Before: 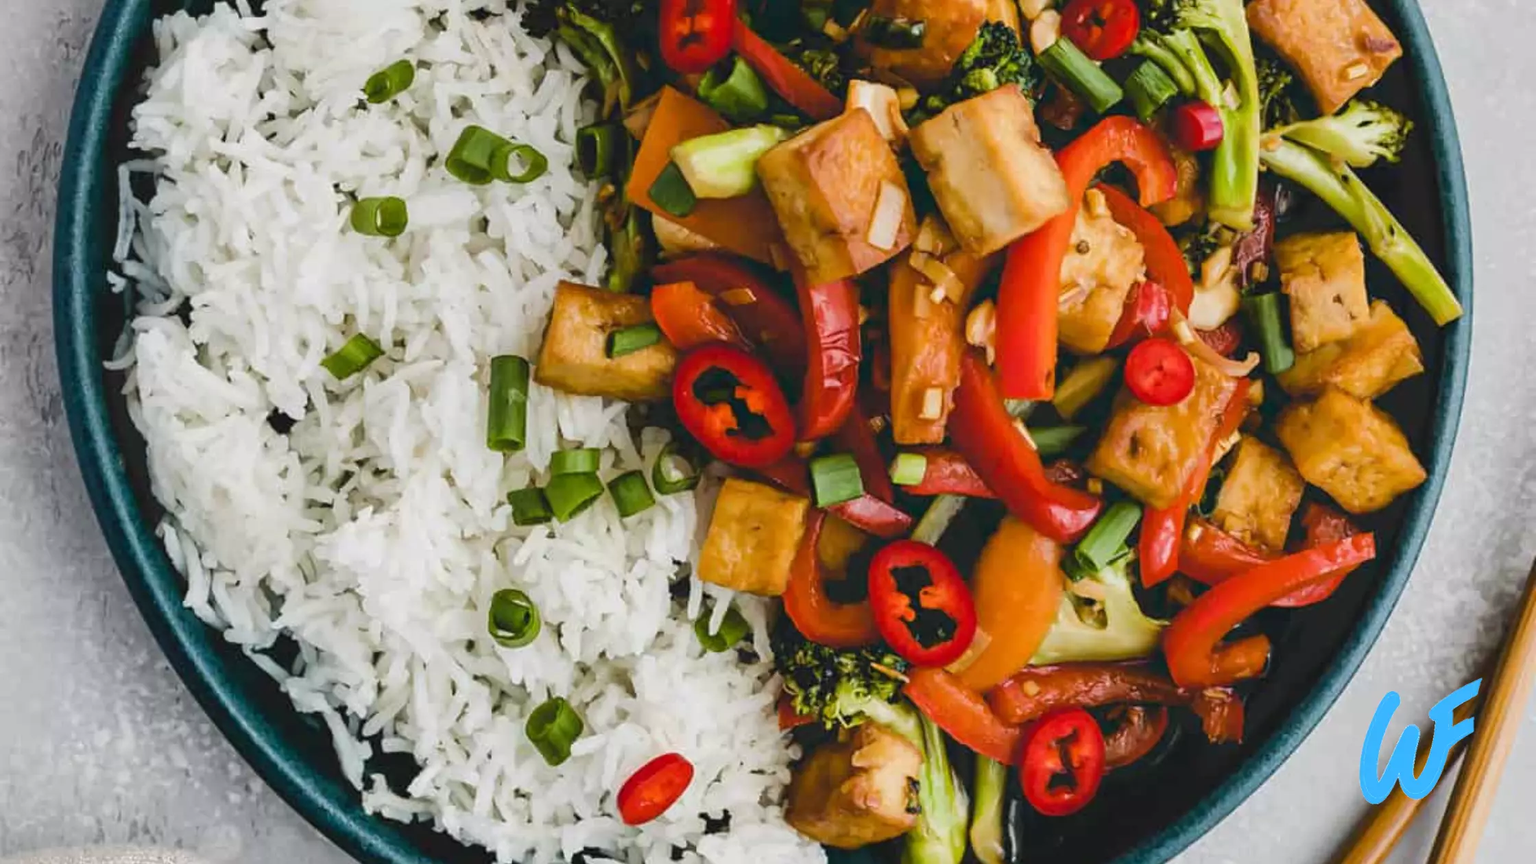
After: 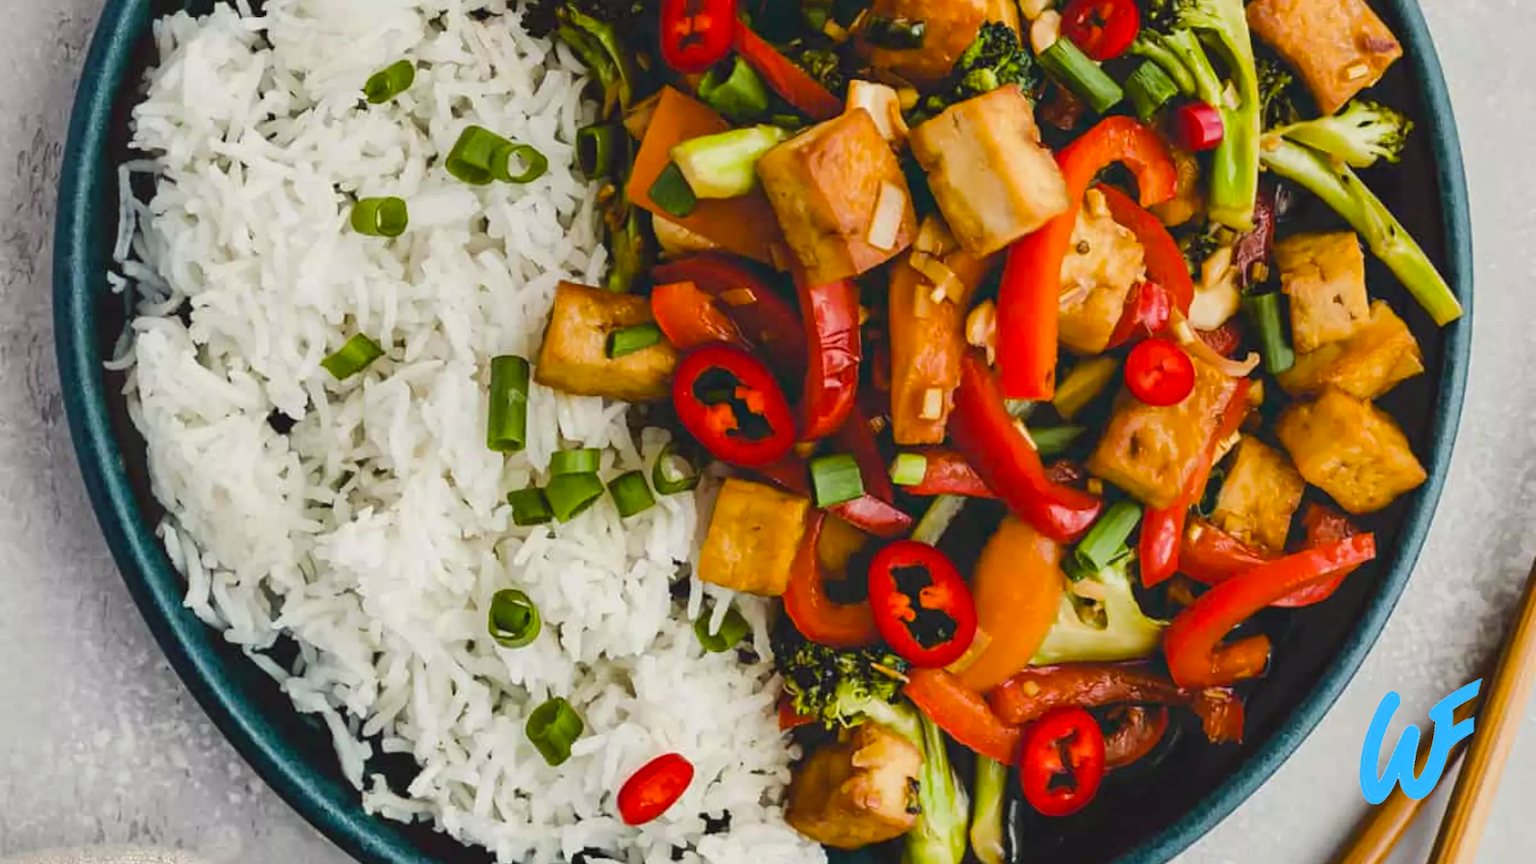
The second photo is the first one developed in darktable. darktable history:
color balance: output saturation 110%
color correction: highlights a* -0.95, highlights b* 4.5, shadows a* 3.55
